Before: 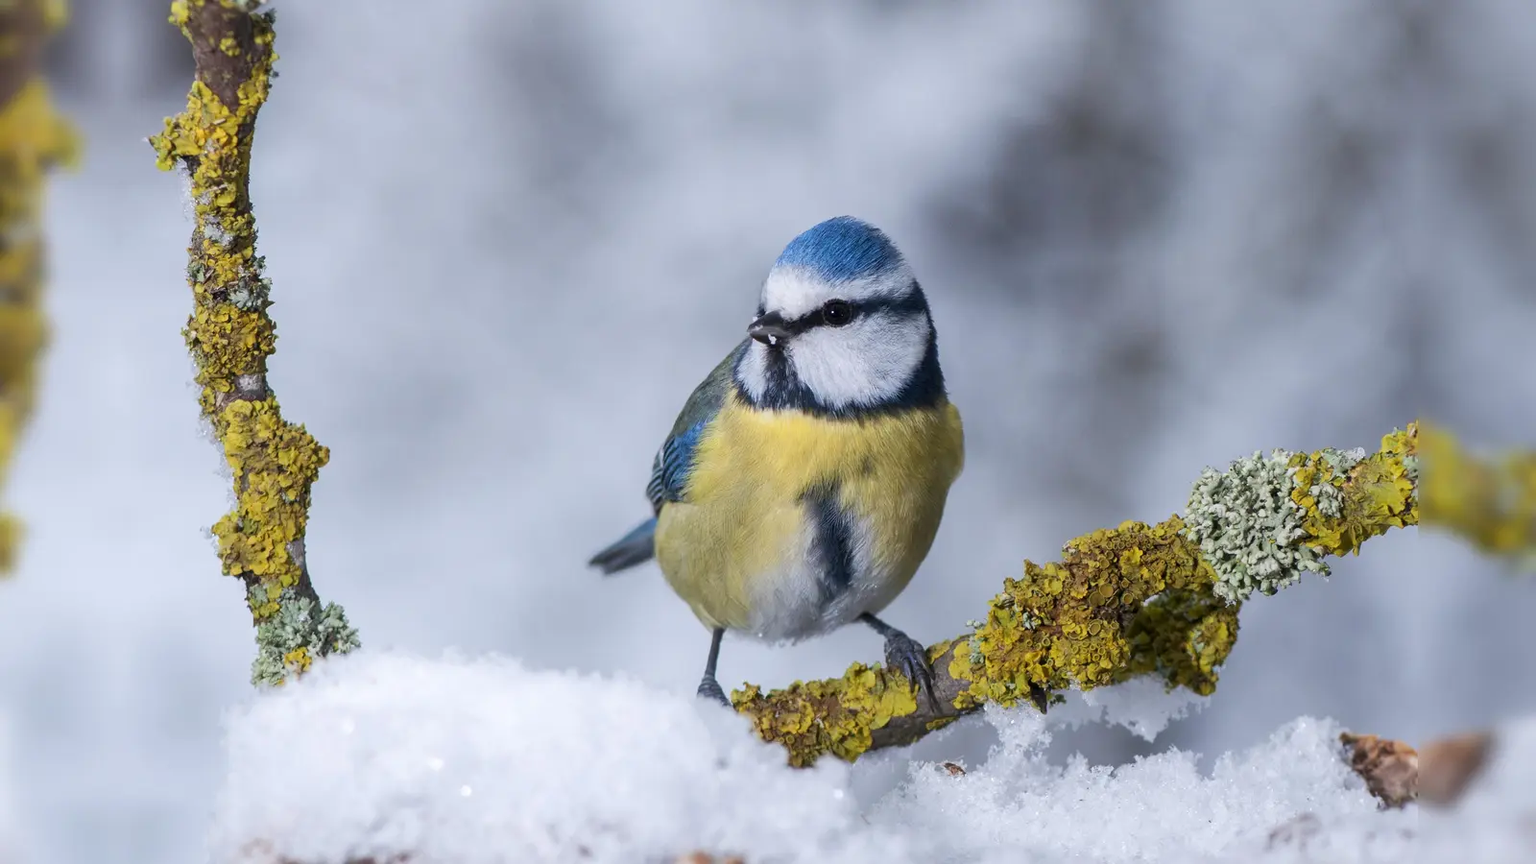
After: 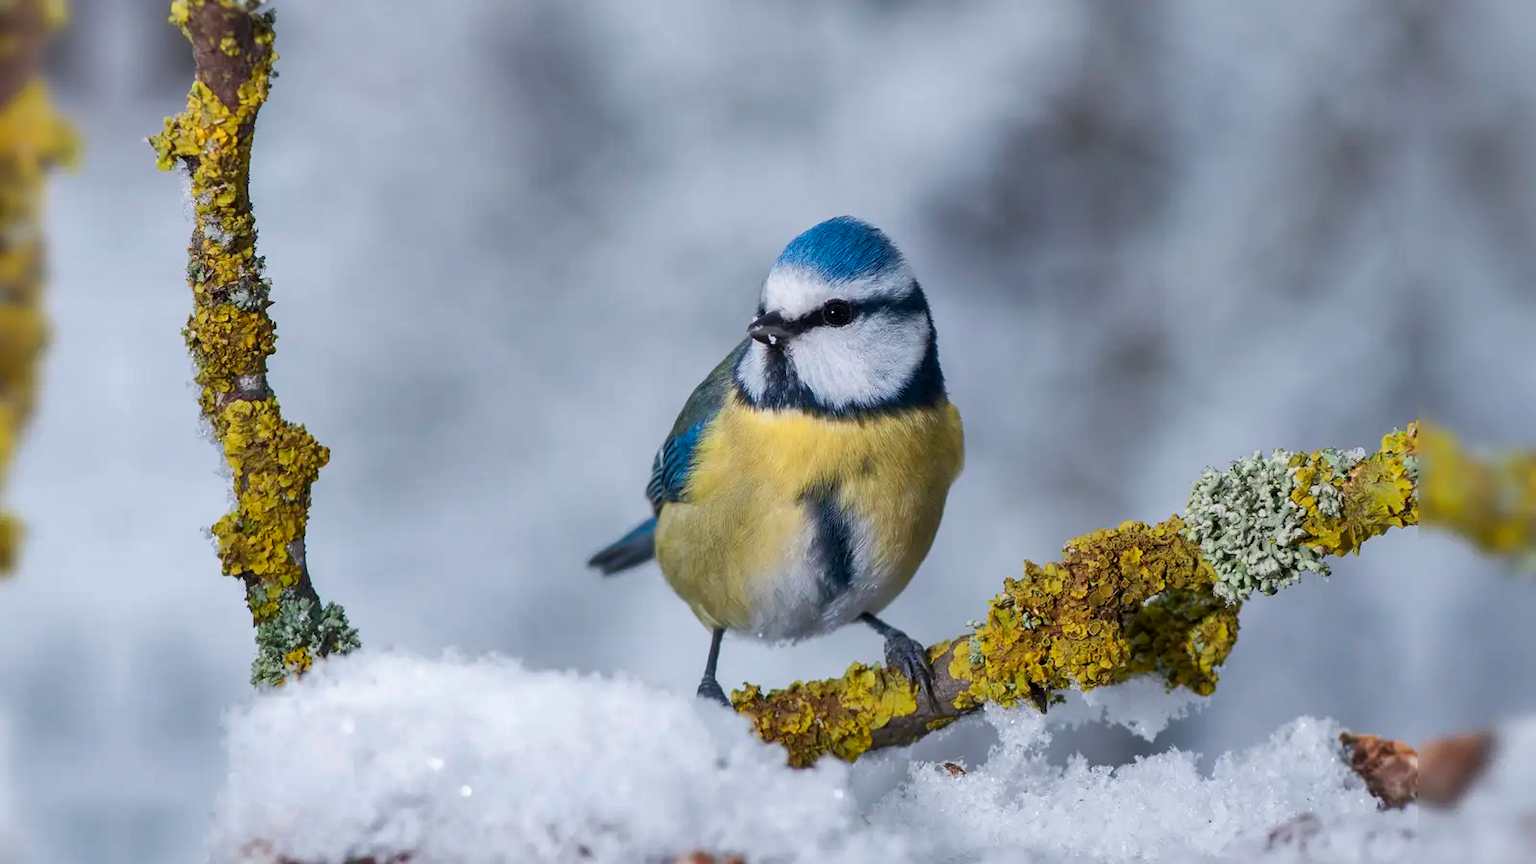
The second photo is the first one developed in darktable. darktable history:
shadows and highlights: radius 108.11, shadows 23.62, highlights -57.56, low approximation 0.01, soften with gaussian
